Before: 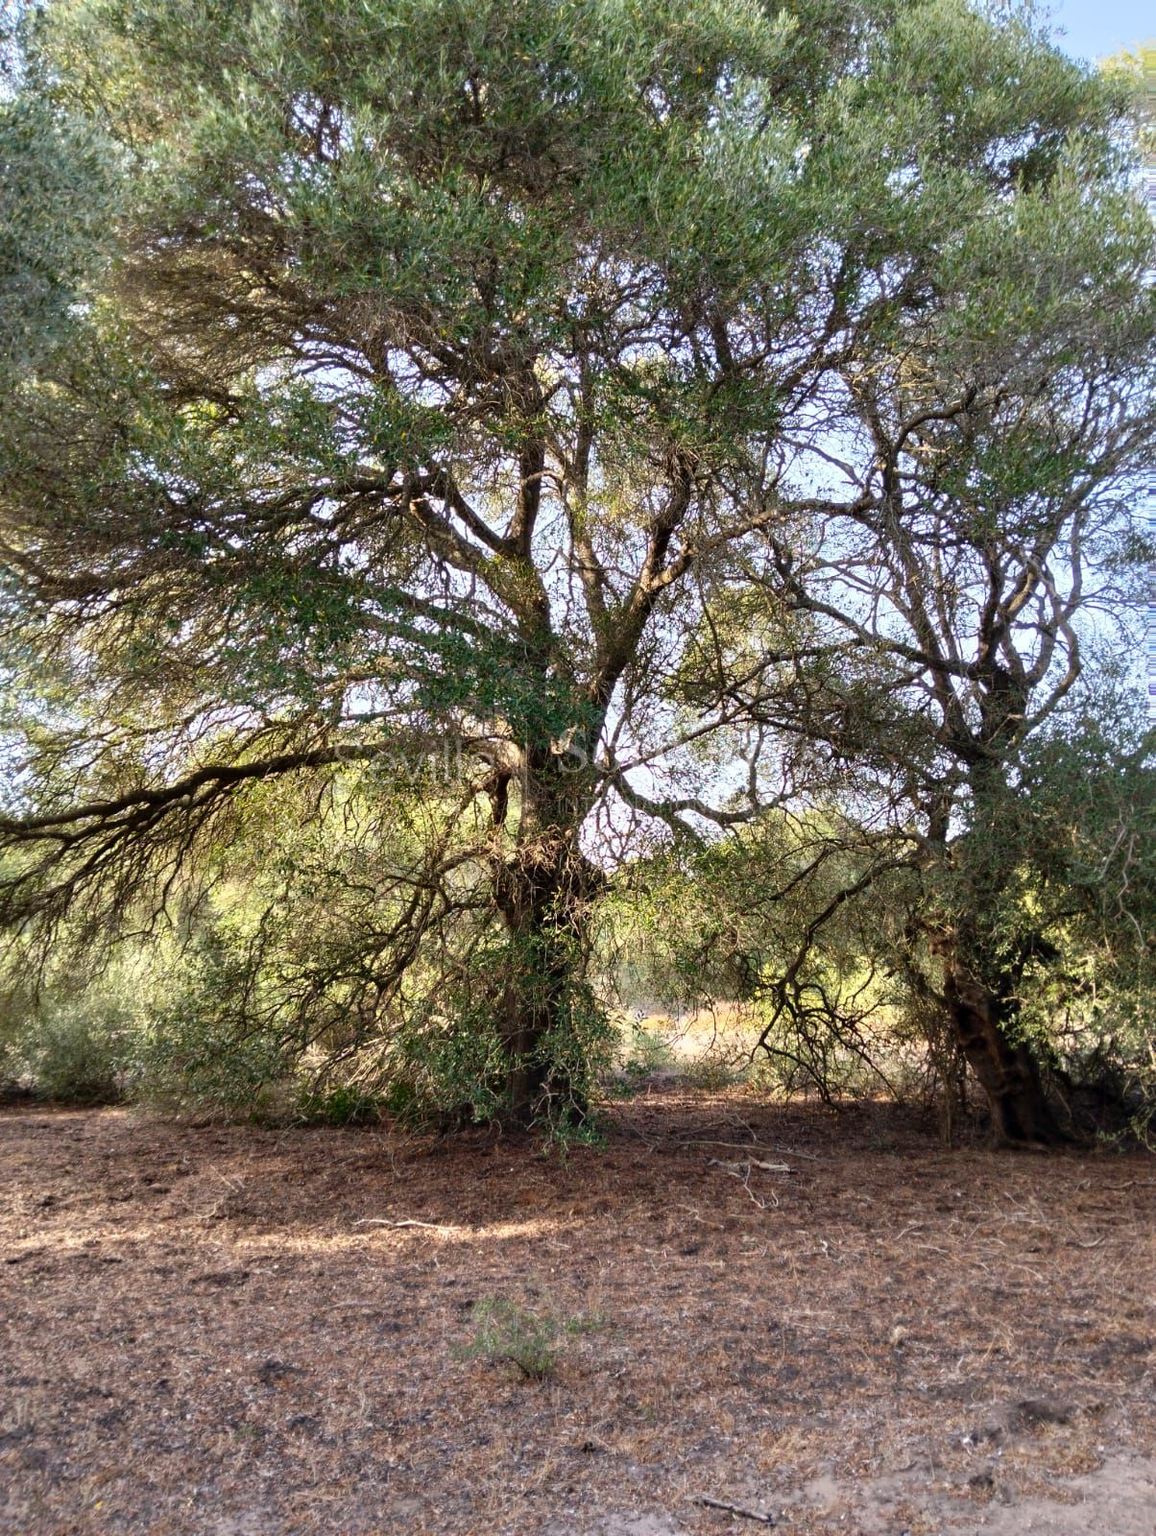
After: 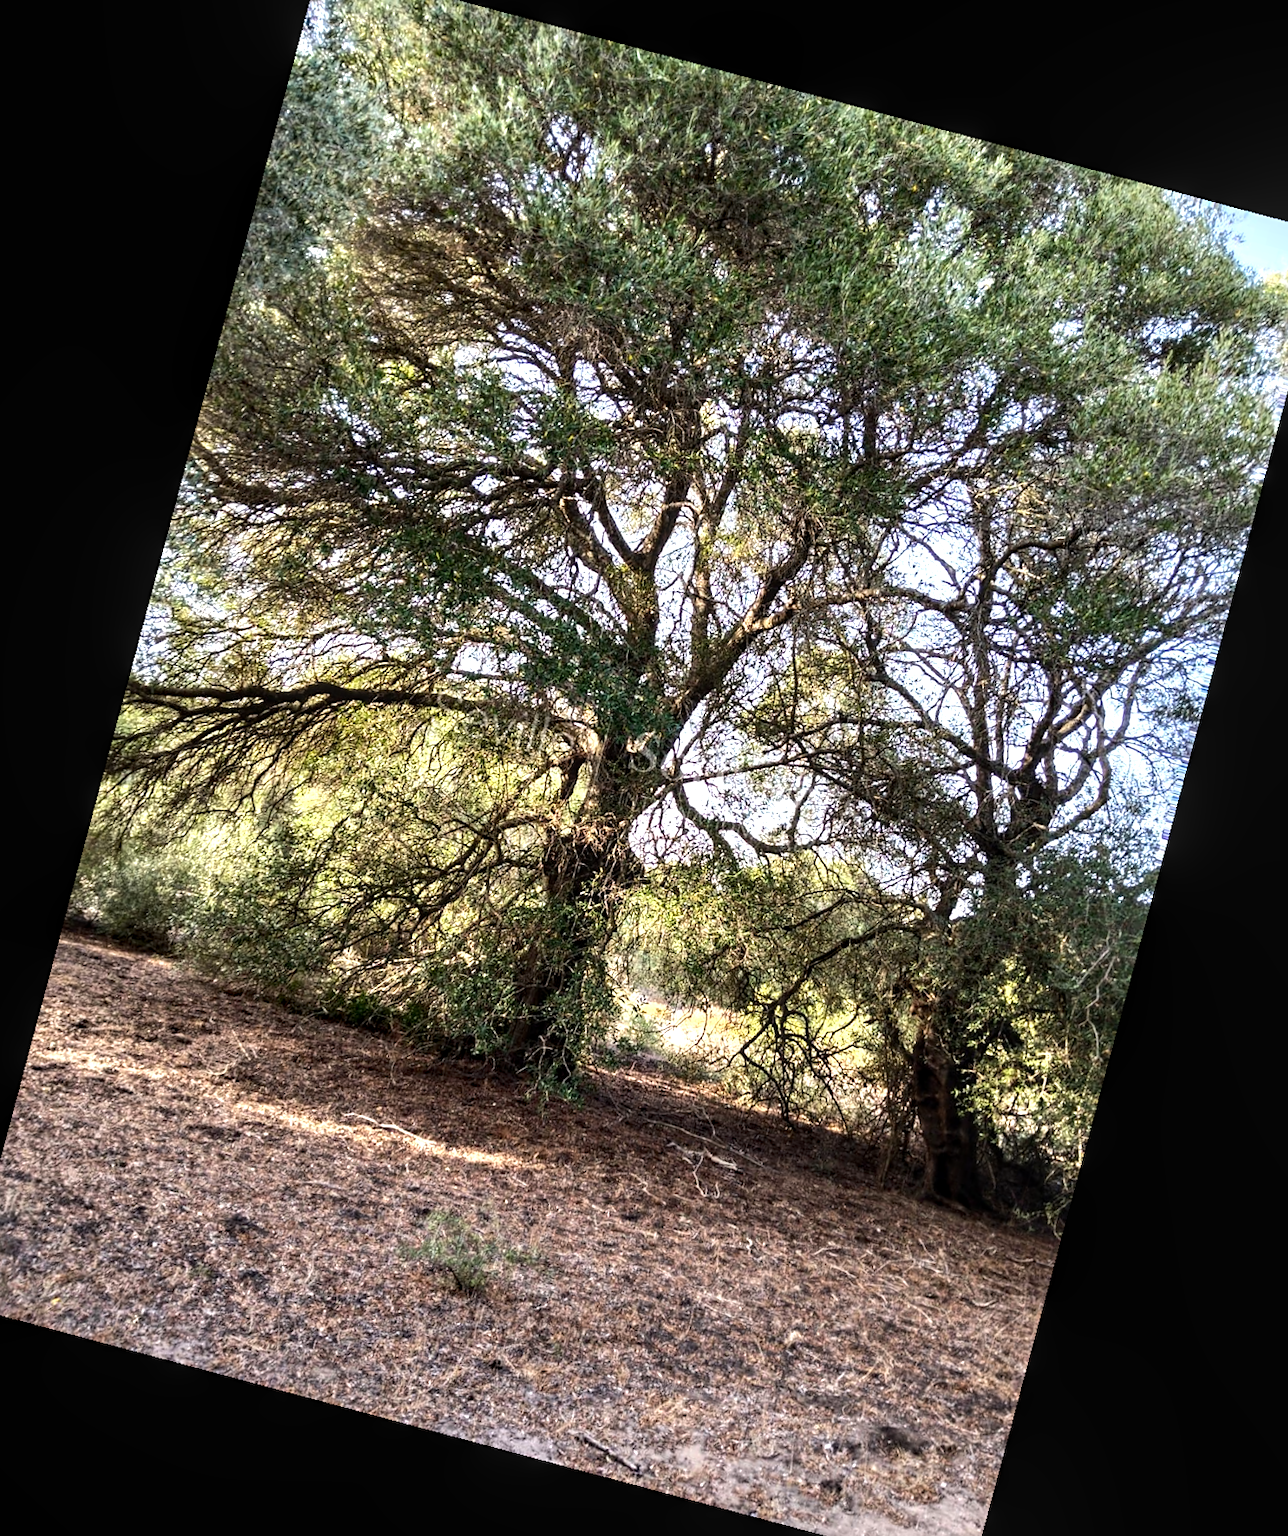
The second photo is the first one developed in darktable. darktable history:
tone equalizer: -8 EV -0.75 EV, -7 EV -0.7 EV, -6 EV -0.6 EV, -5 EV -0.4 EV, -3 EV 0.4 EV, -2 EV 0.6 EV, -1 EV 0.7 EV, +0 EV 0.75 EV, edges refinement/feathering 500, mask exposure compensation -1.57 EV, preserve details no
rotate and perspective: rotation 13.27°, automatic cropping off
local contrast: on, module defaults
sharpen: amount 0.2
crop and rotate: angle -1.69°
